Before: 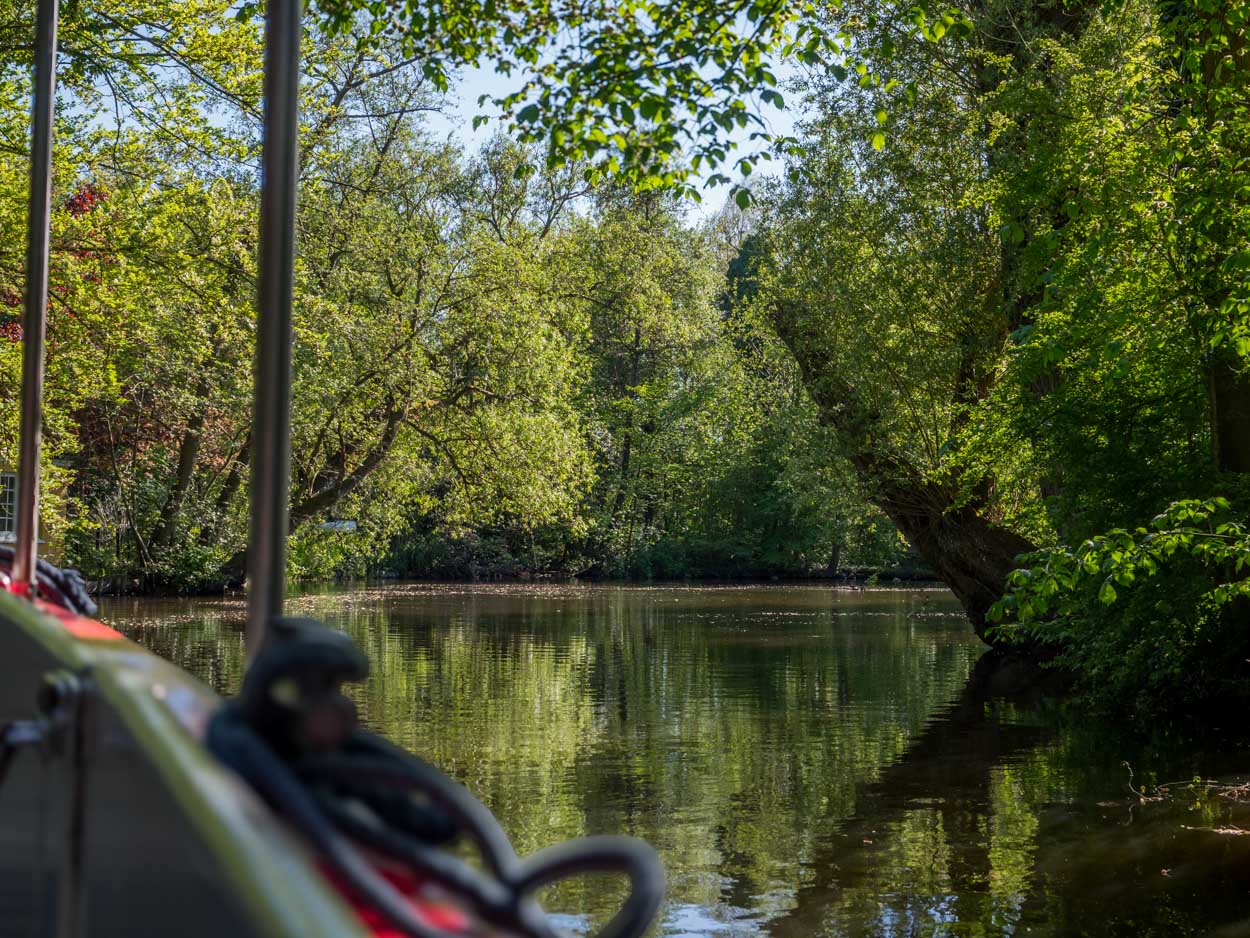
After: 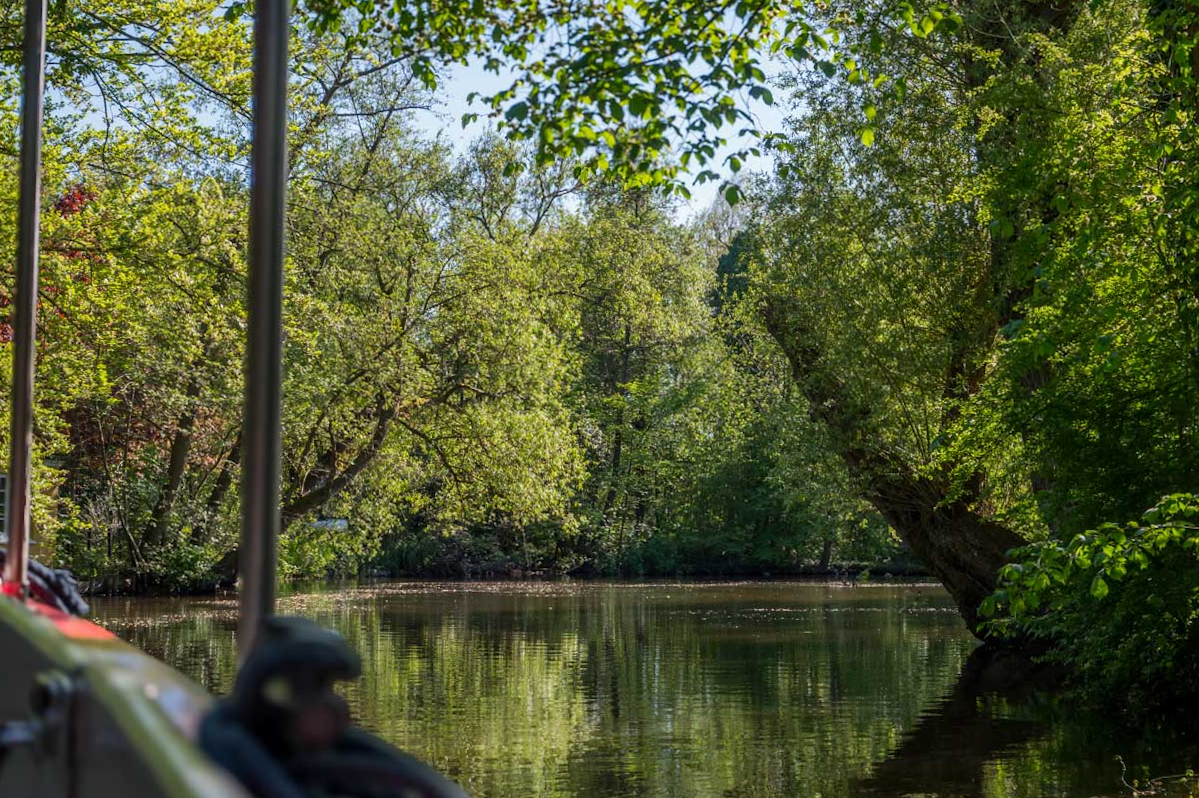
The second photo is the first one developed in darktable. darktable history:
crop and rotate: angle 0.337°, left 0.411%, right 2.852%, bottom 14.194%
